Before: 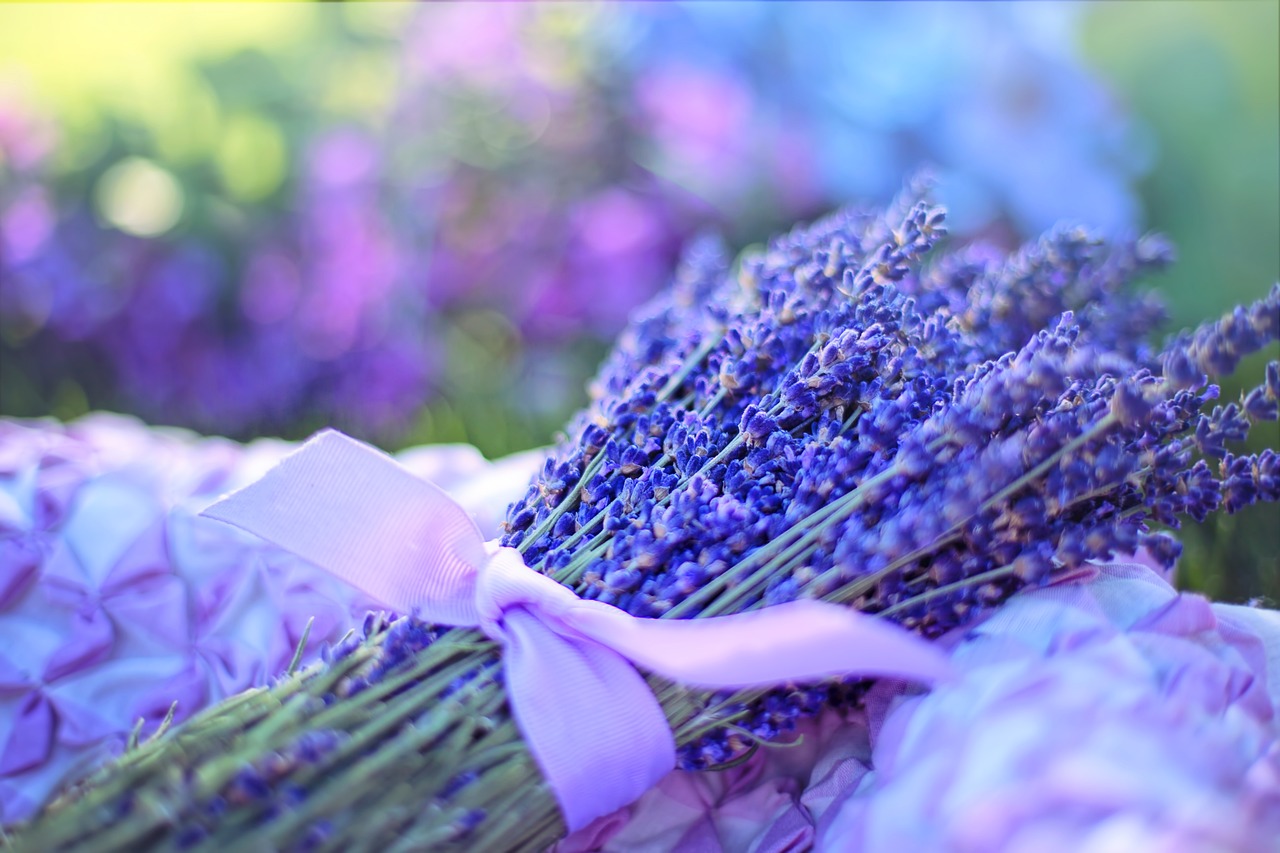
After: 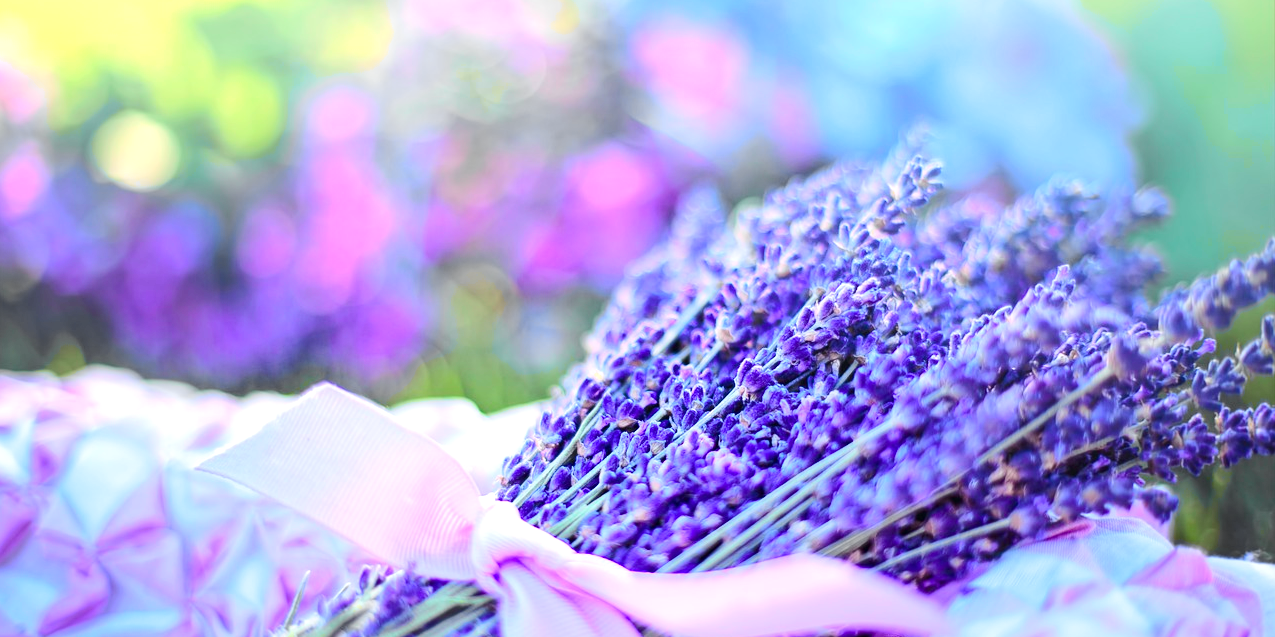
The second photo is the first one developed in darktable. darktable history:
crop: left 0.387%, top 5.469%, bottom 19.809%
tone curve: curves: ch0 [(0, 0) (0.071, 0.047) (0.266, 0.26) (0.483, 0.554) (0.753, 0.811) (1, 0.983)]; ch1 [(0, 0) (0.346, 0.307) (0.408, 0.387) (0.463, 0.465) (0.482, 0.493) (0.502, 0.499) (0.517, 0.502) (0.55, 0.548) (0.597, 0.61) (0.651, 0.698) (1, 1)]; ch2 [(0, 0) (0.346, 0.34) (0.434, 0.46) (0.485, 0.494) (0.5, 0.498) (0.517, 0.506) (0.526, 0.545) (0.583, 0.61) (0.625, 0.659) (1, 1)], color space Lab, independent channels, preserve colors none
exposure: exposure 0.566 EV, compensate highlight preservation false
